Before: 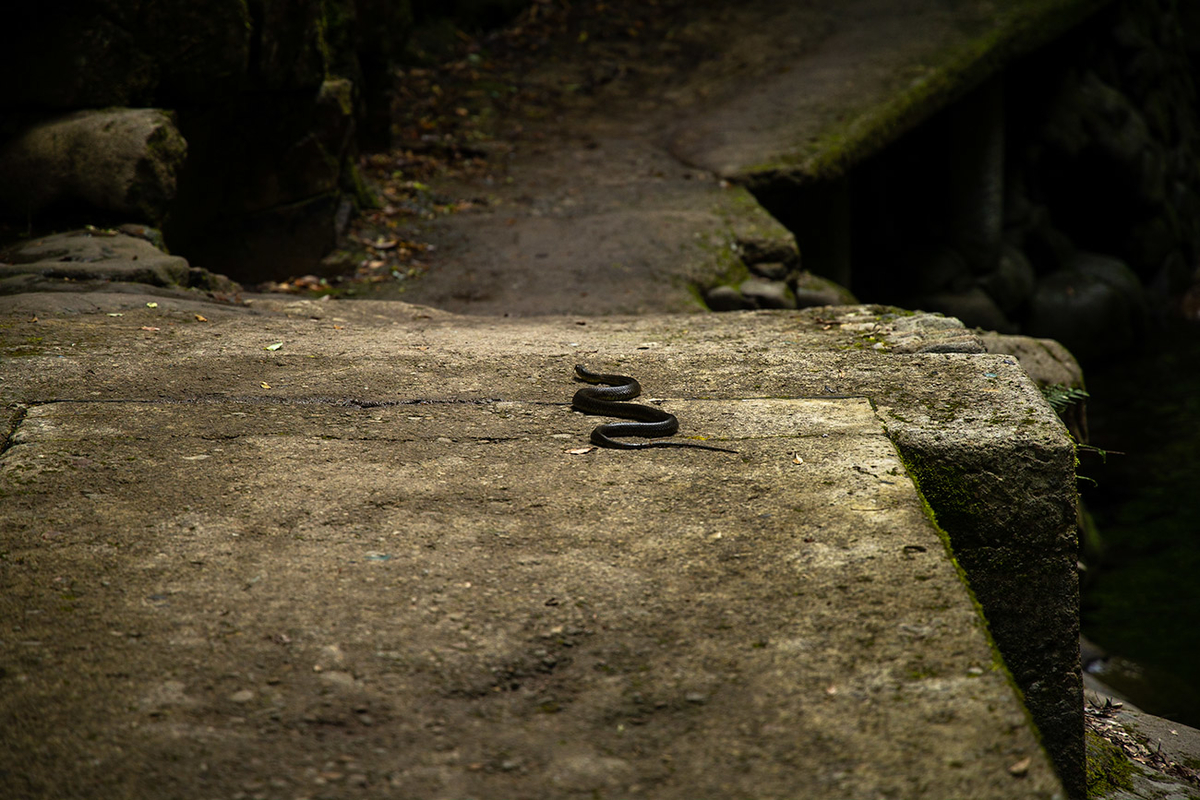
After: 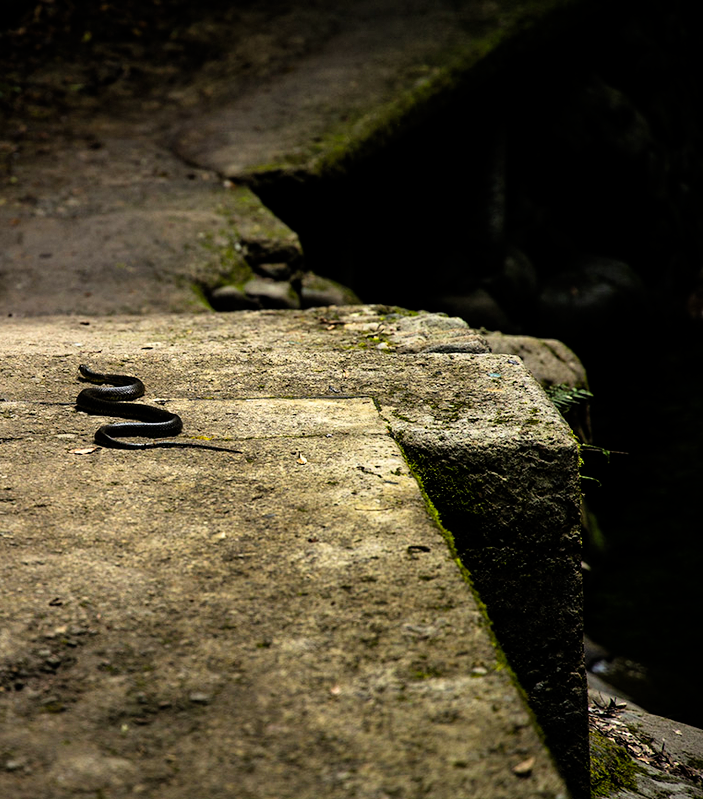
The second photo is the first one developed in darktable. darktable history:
levels: mode automatic, black 0.023%, white 99.97%, levels [0.062, 0.494, 0.925]
crop: left 41.402%
filmic rgb: black relative exposure -7.65 EV, white relative exposure 4.56 EV, hardness 3.61, color science v6 (2022)
